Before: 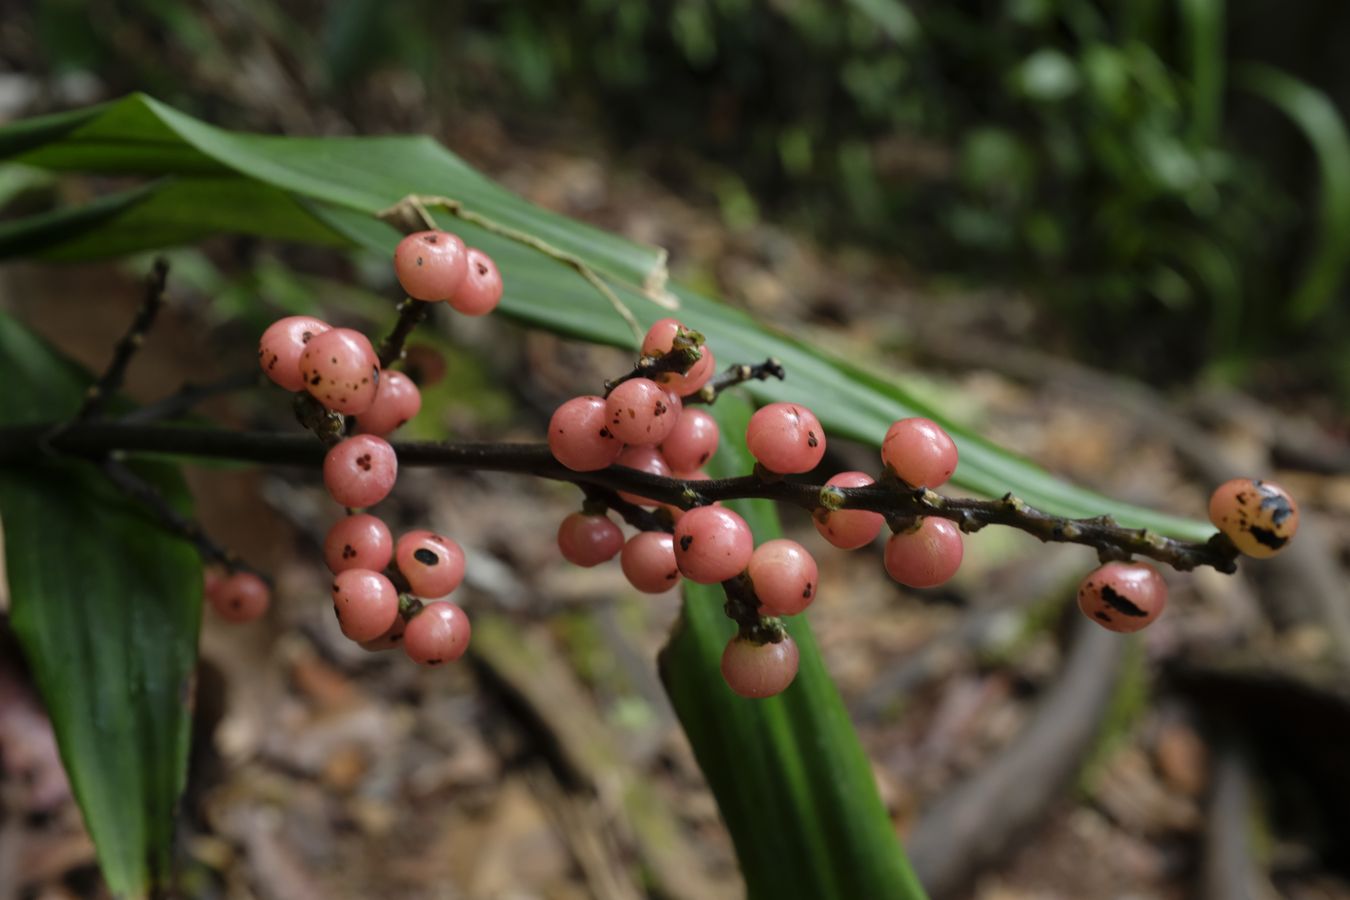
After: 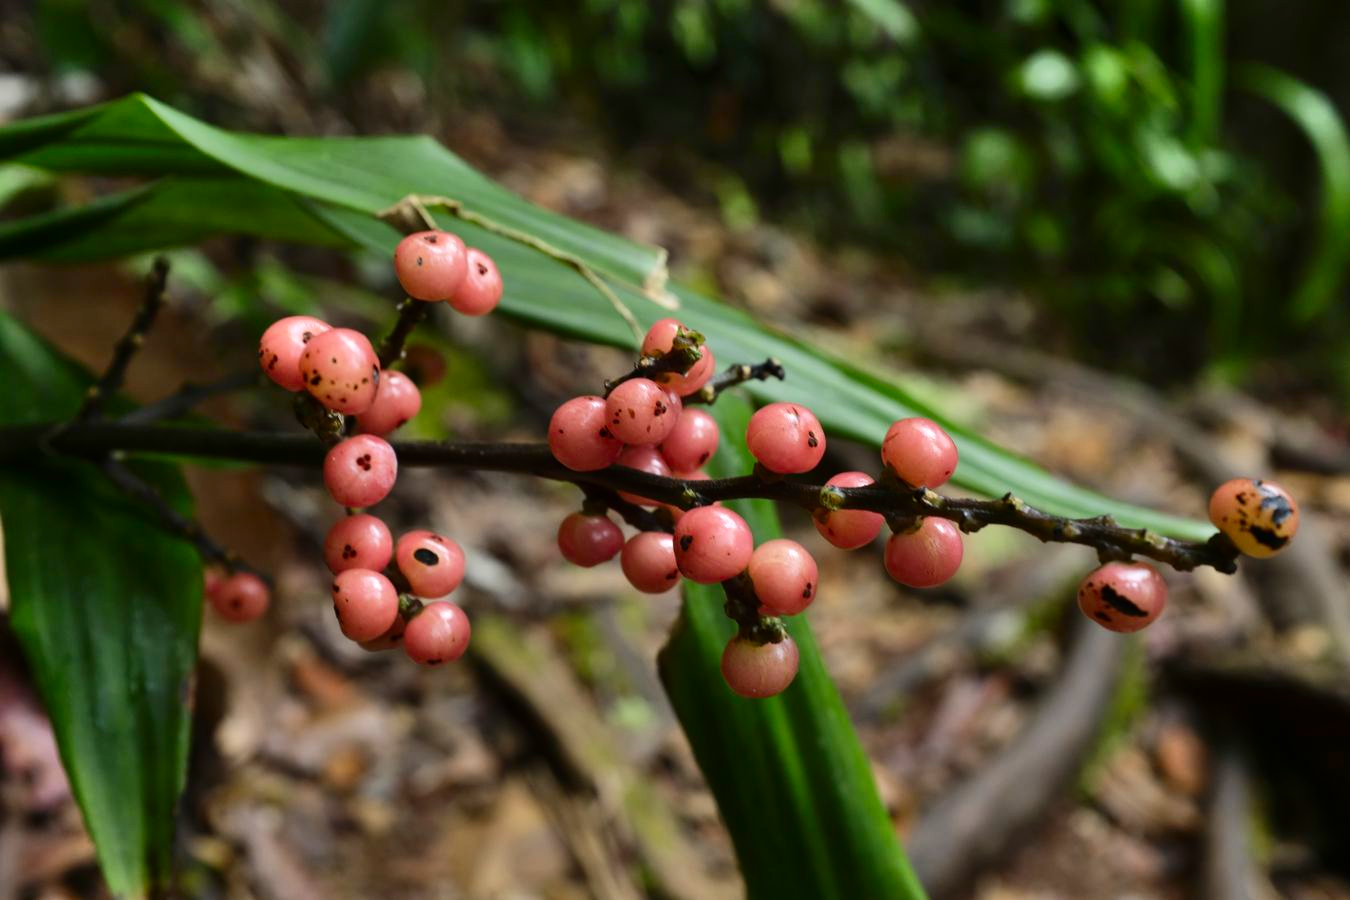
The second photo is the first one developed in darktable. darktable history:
contrast brightness saturation: contrast 0.182, saturation 0.302
shadows and highlights: soften with gaussian
